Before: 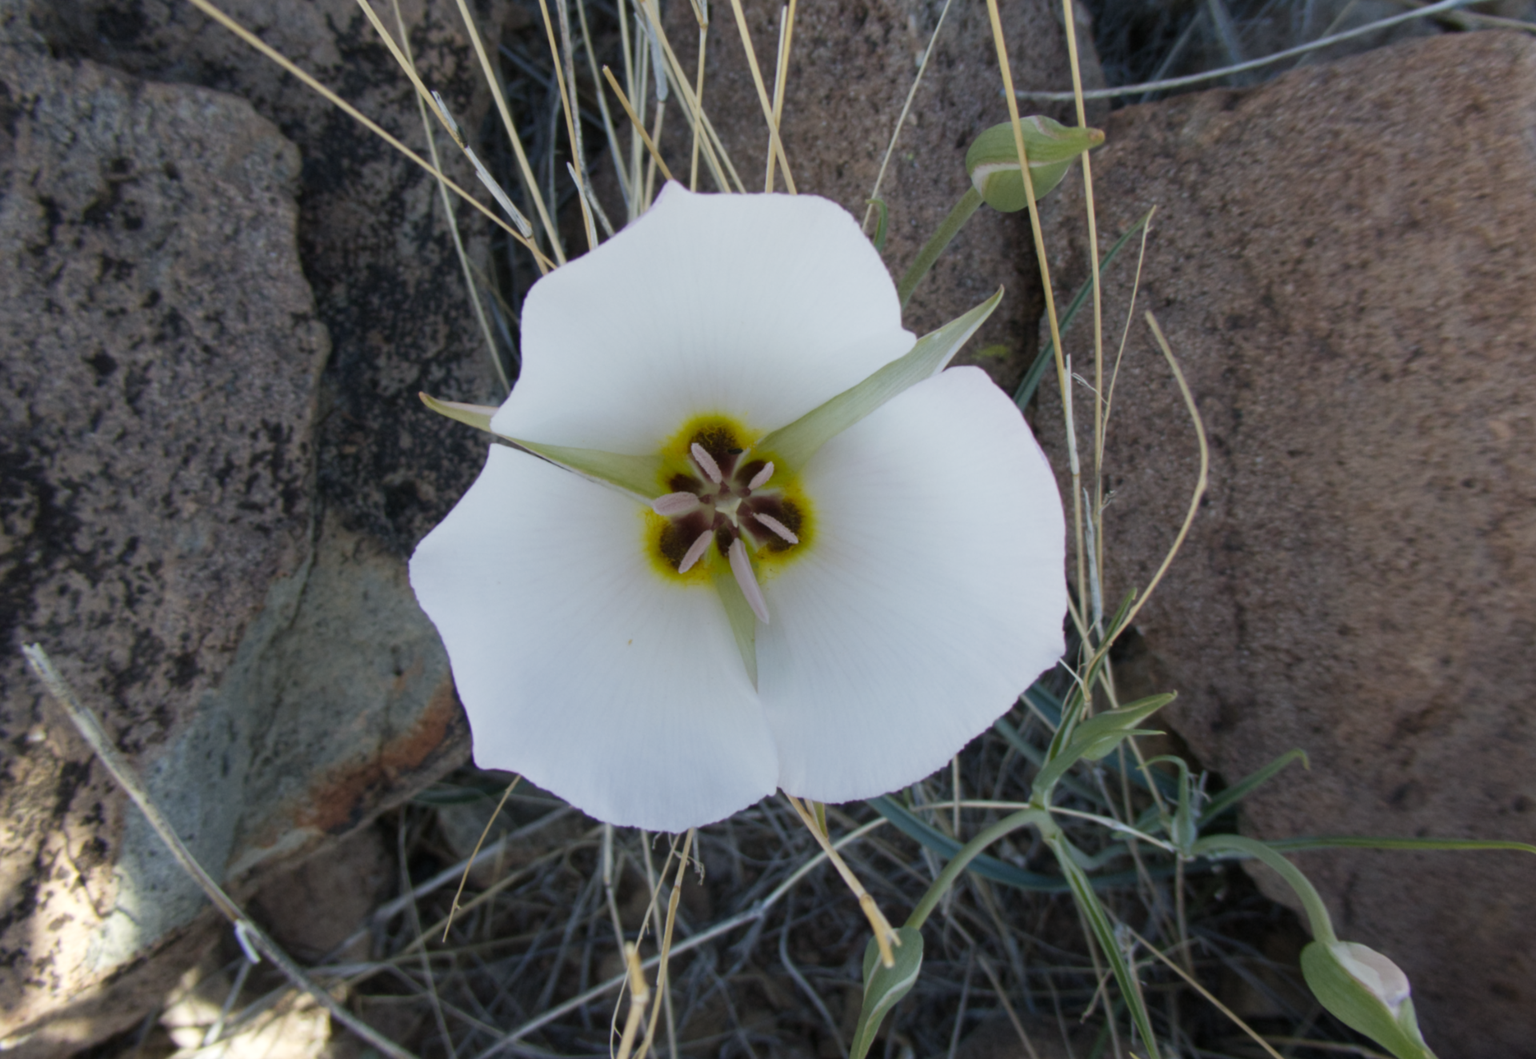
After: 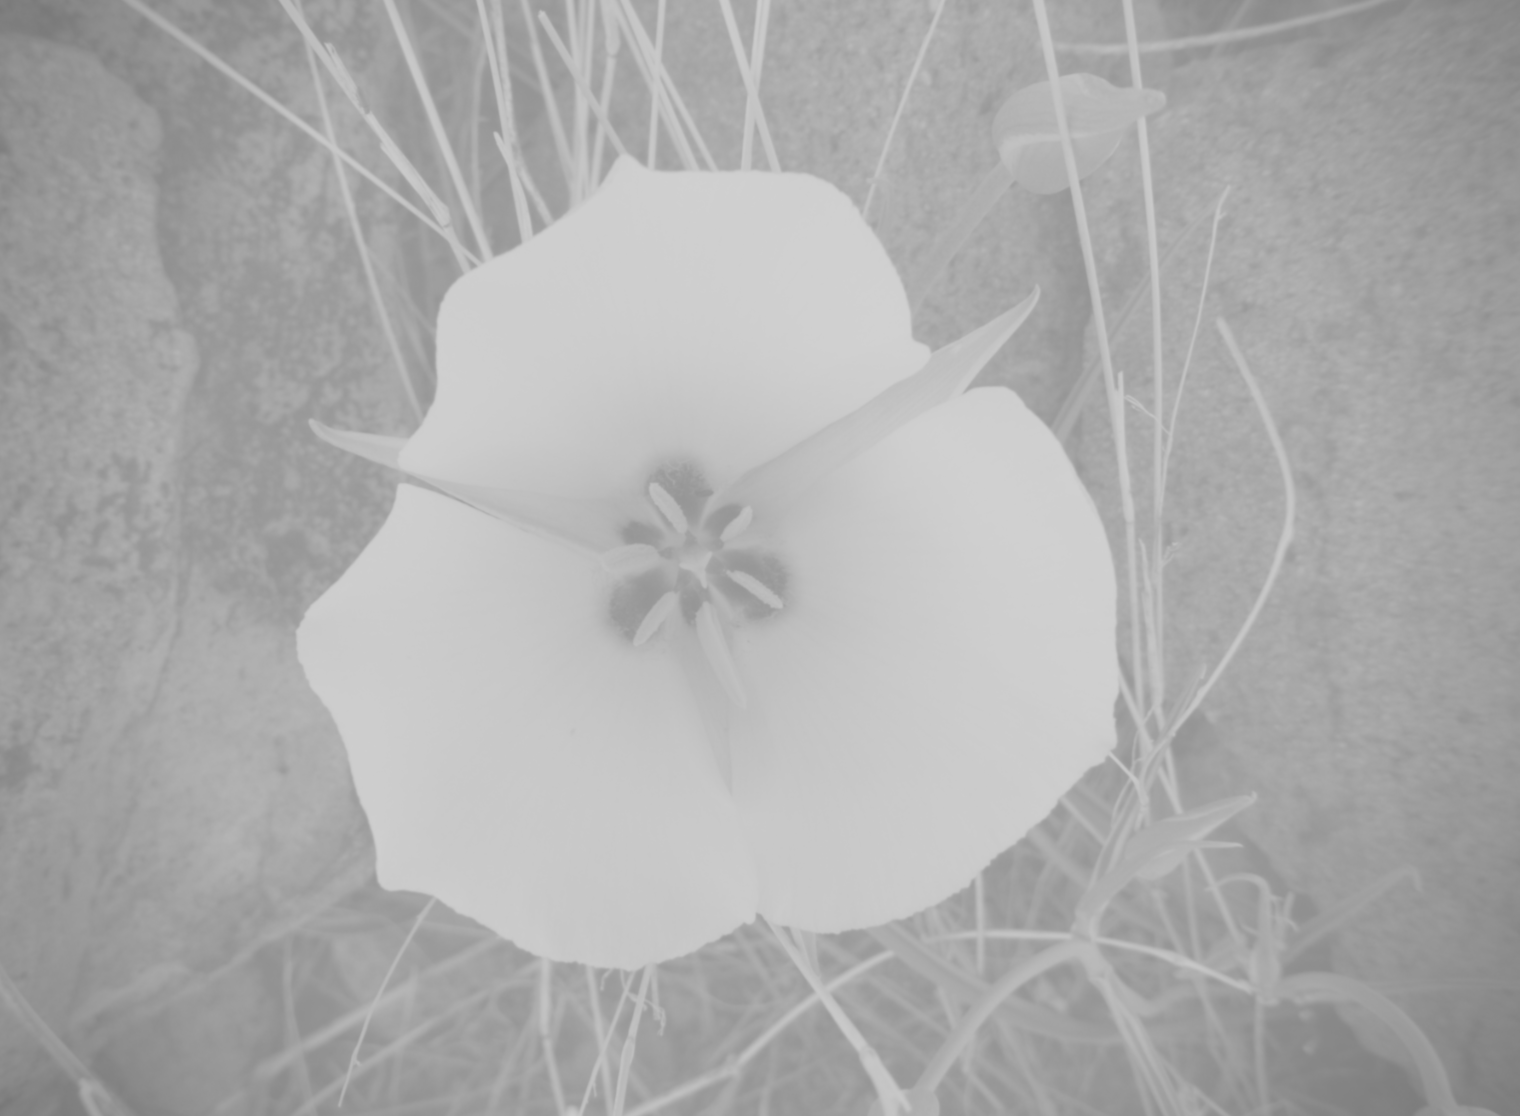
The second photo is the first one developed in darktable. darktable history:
monochrome: a -71.75, b 75.82
colorize: hue 331.2°, saturation 69%, source mix 30.28%, lightness 69.02%, version 1
crop: left 11.225%, top 5.381%, right 9.565%, bottom 10.314%
vignetting: on, module defaults
